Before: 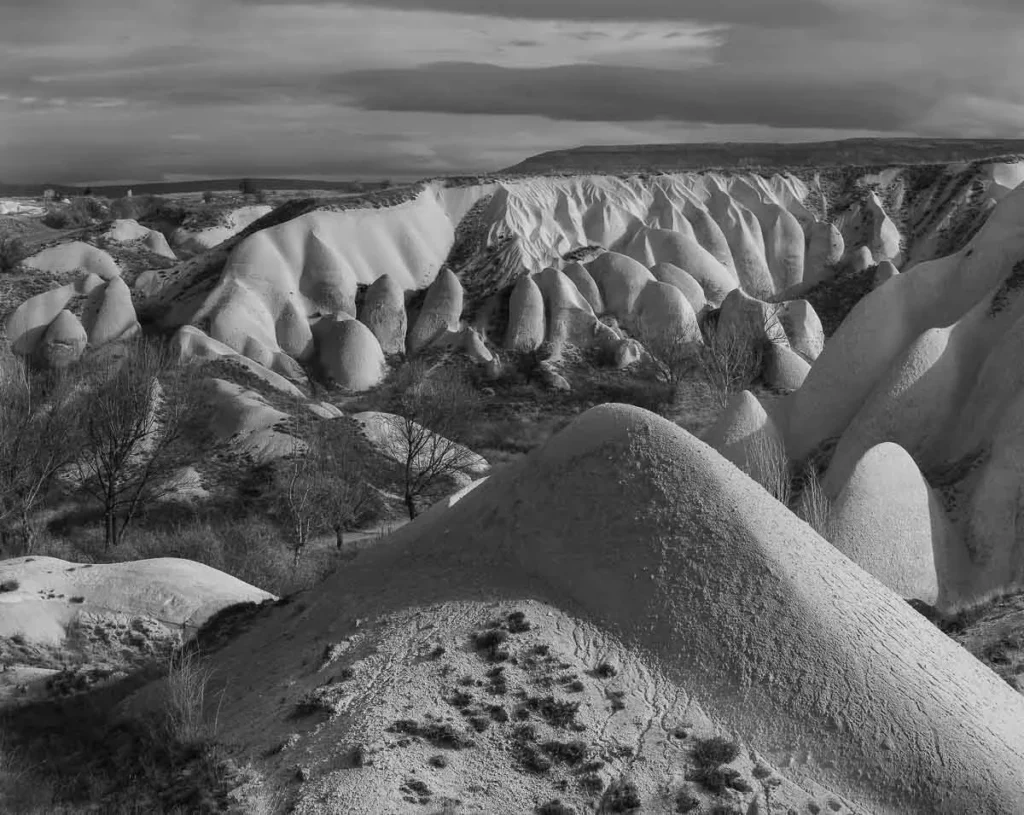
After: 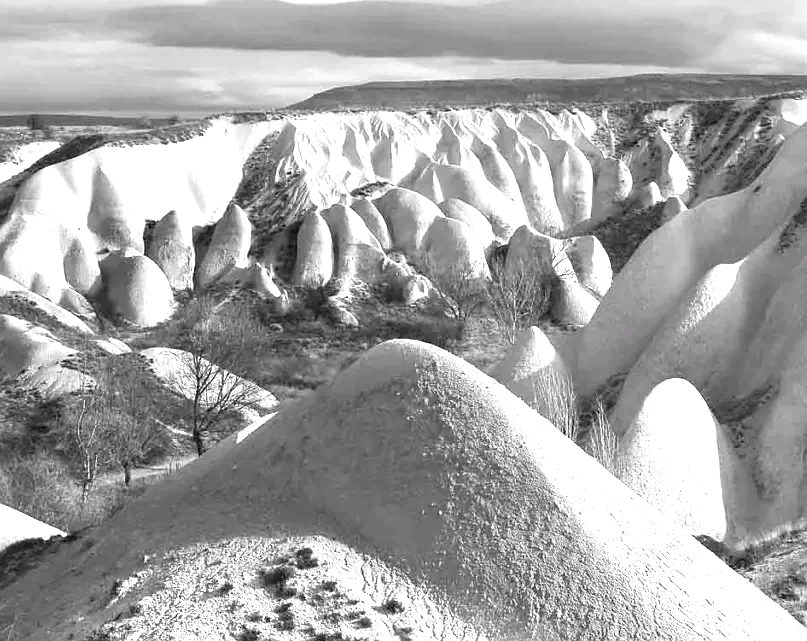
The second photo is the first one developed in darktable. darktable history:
crop and rotate: left 20.74%, top 7.912%, right 0.375%, bottom 13.378%
sharpen: radius 1, threshold 1
exposure: black level correction 0.001, exposure 1.735 EV, compensate highlight preservation false
